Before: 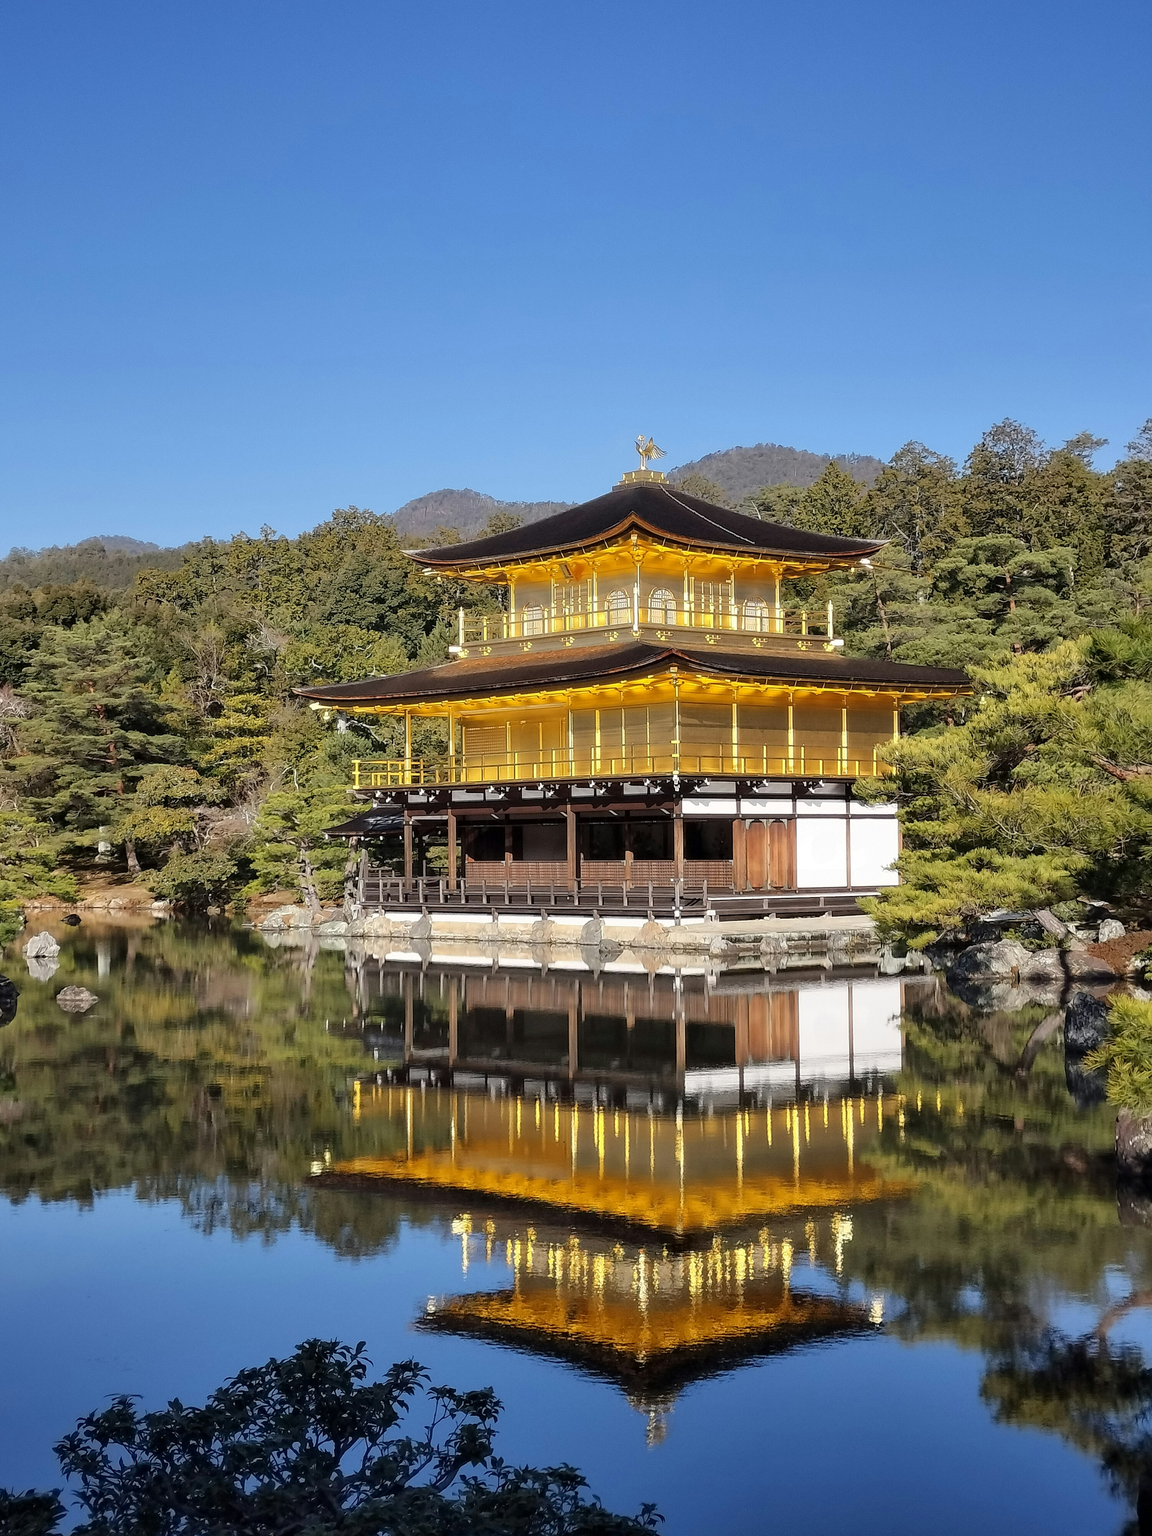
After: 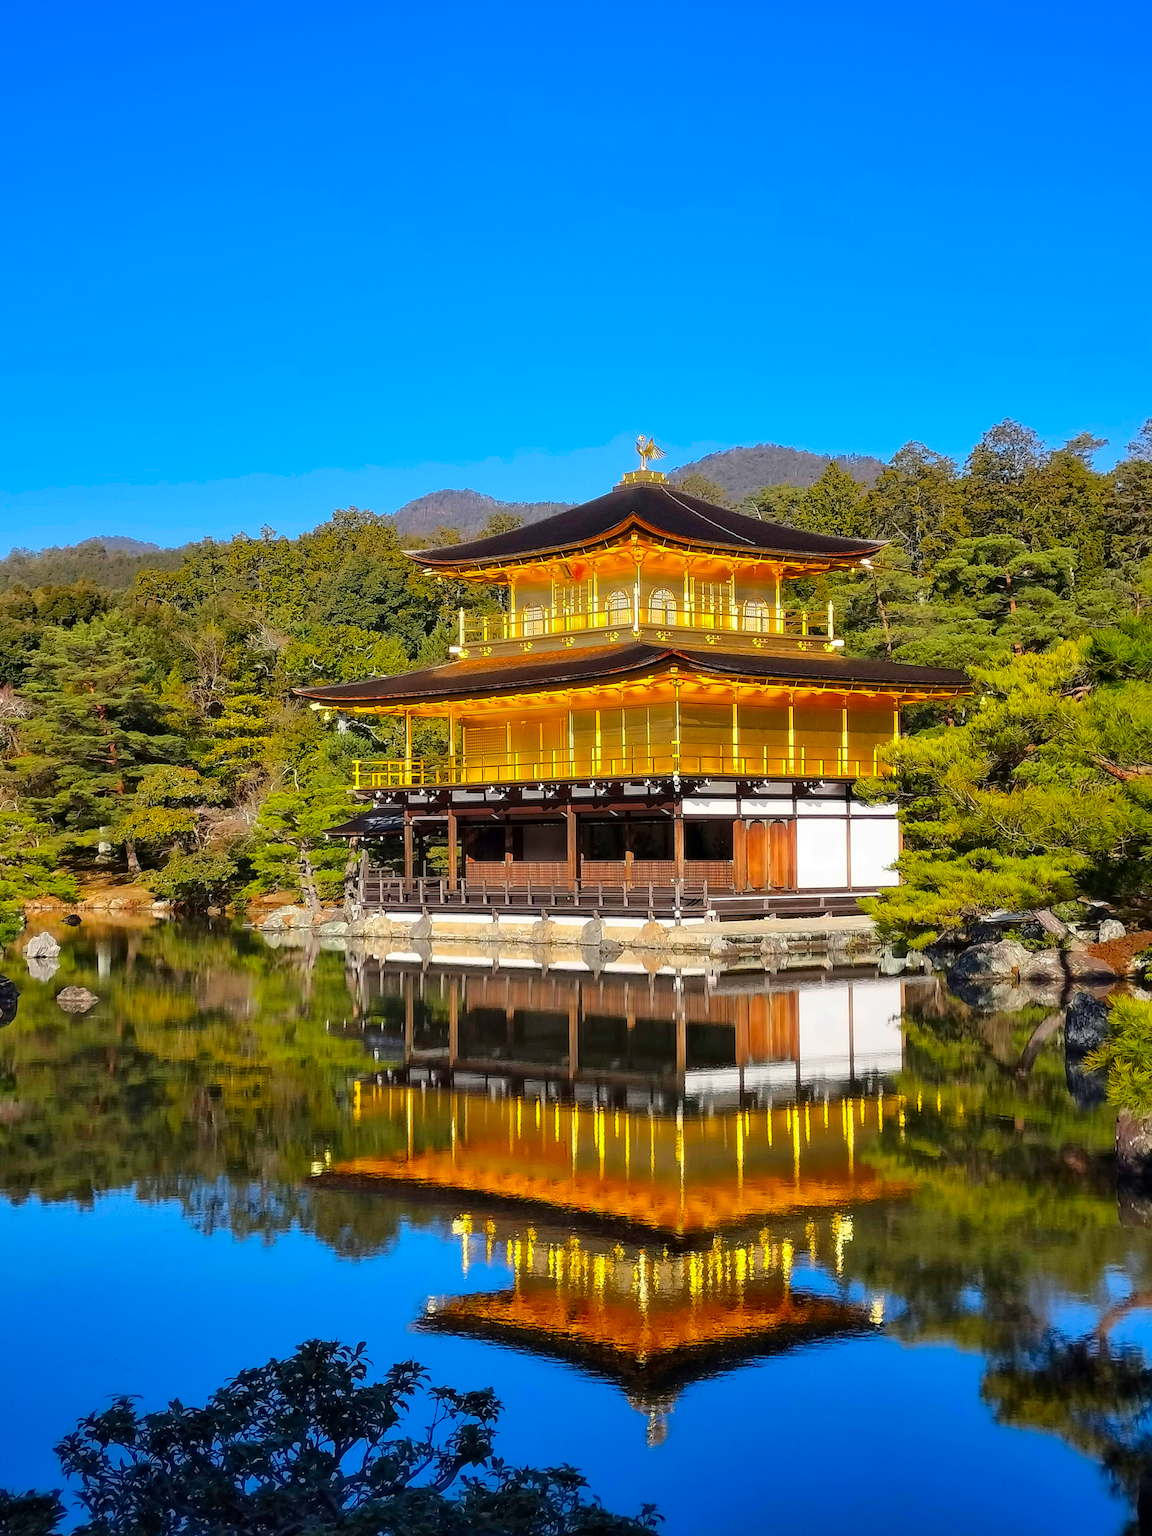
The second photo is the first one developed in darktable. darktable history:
color correction: highlights b* 0.001, saturation 1.84
